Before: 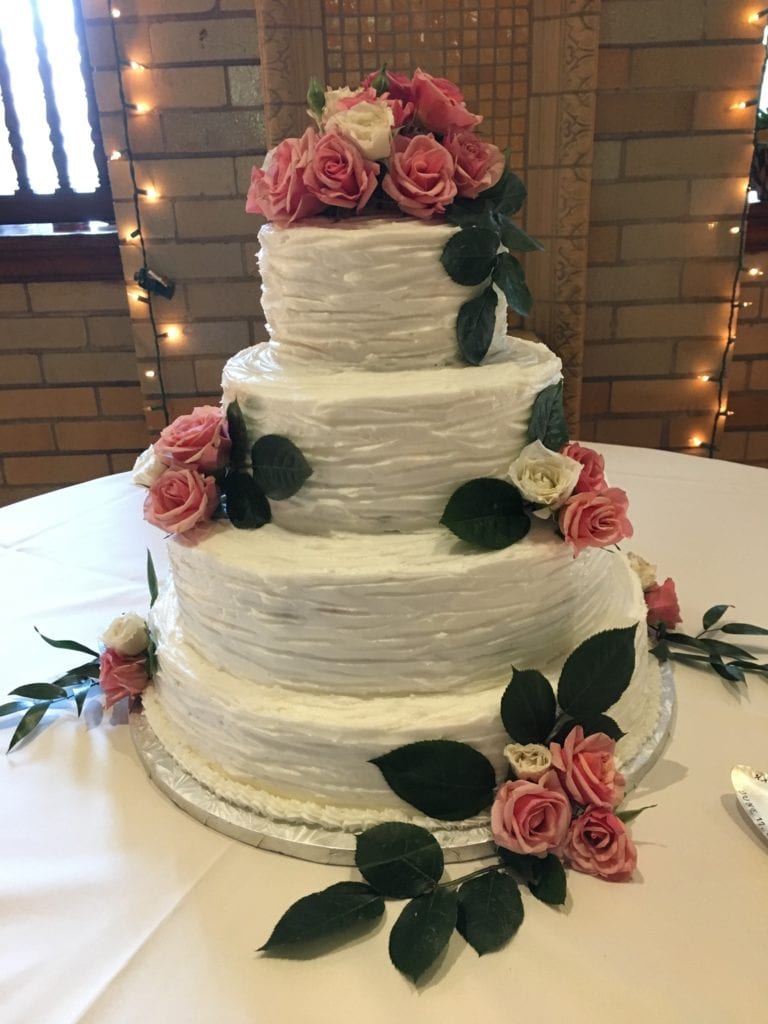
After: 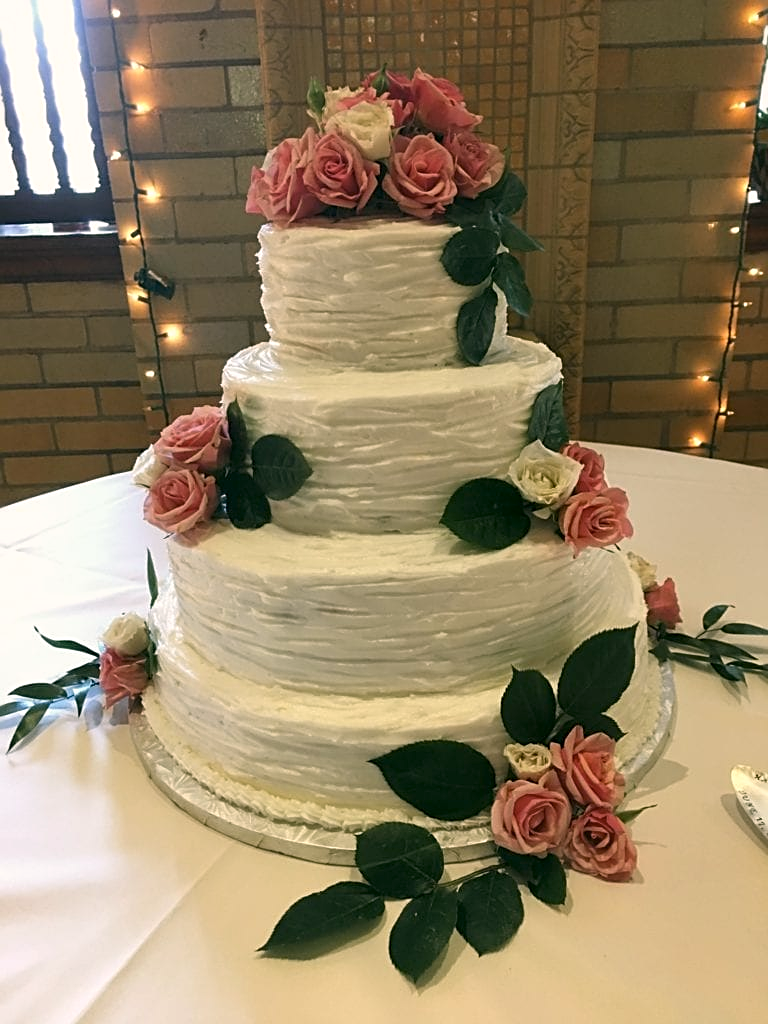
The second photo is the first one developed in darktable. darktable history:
color correction: highlights a* 4.42, highlights b* 4.98, shadows a* -7.84, shadows b* 4.86
sharpen: on, module defaults
